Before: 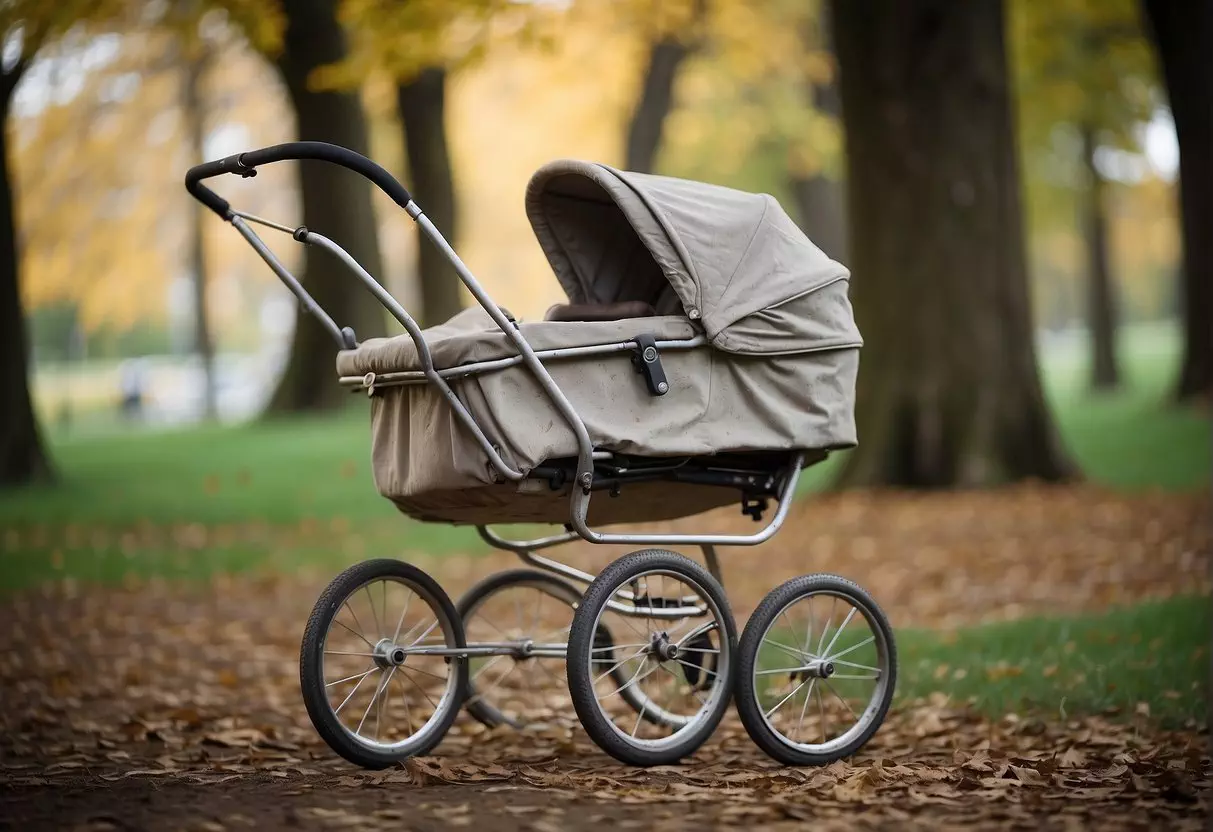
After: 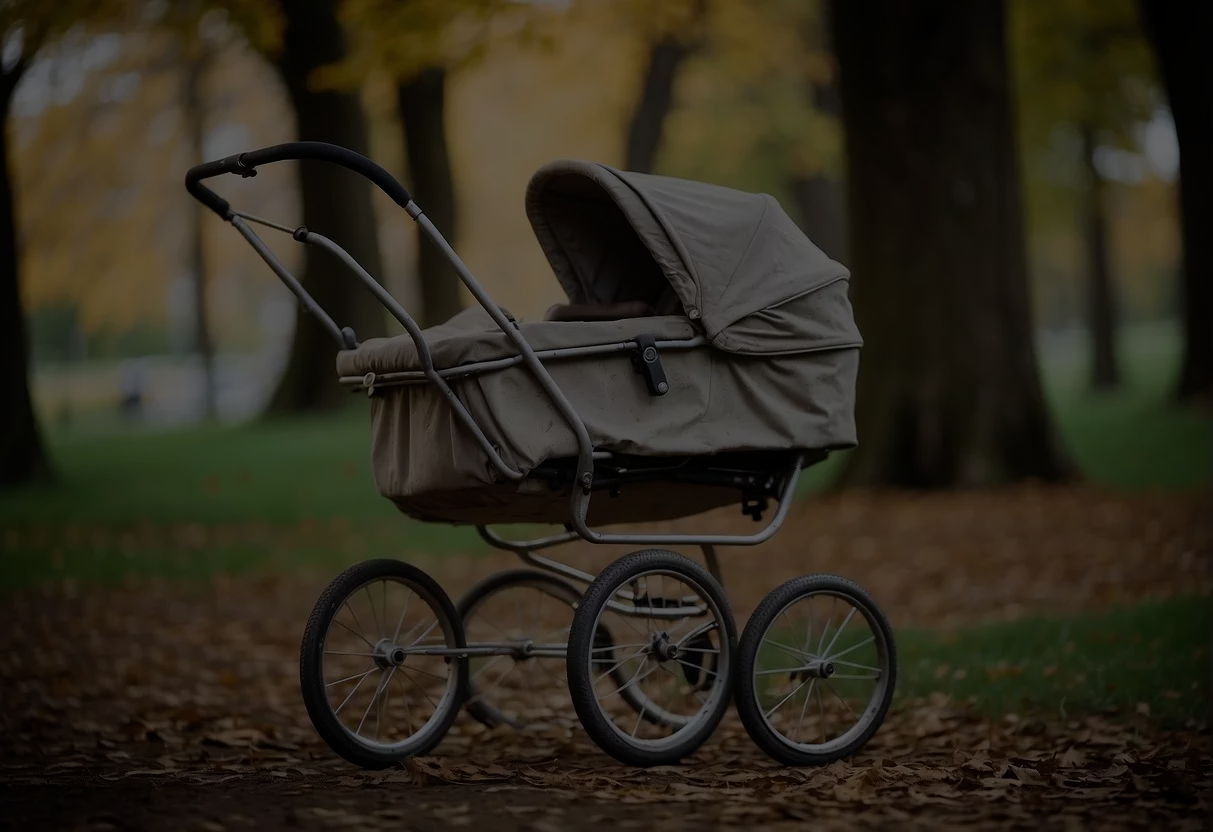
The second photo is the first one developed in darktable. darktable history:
base curve: curves: ch0 [(0, 0) (0.826, 0.587) (1, 1)]
exposure: exposure -1.942 EV, compensate highlight preservation false
